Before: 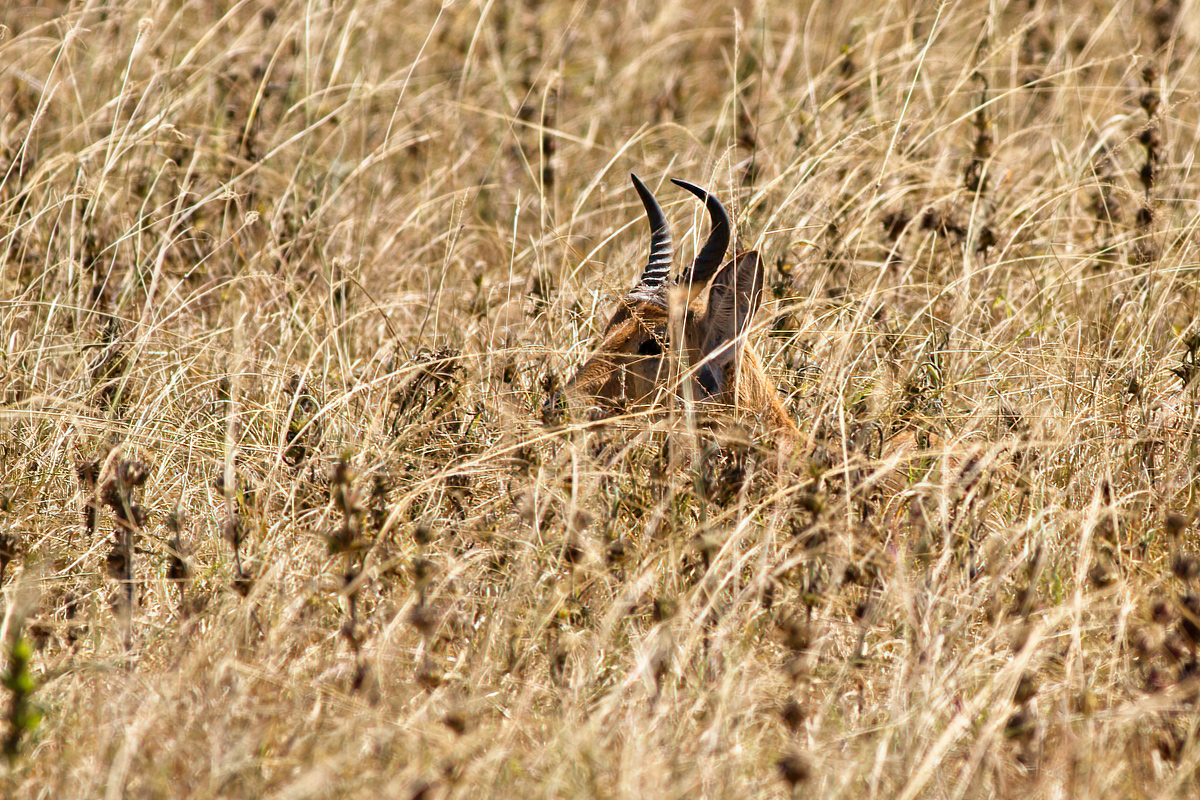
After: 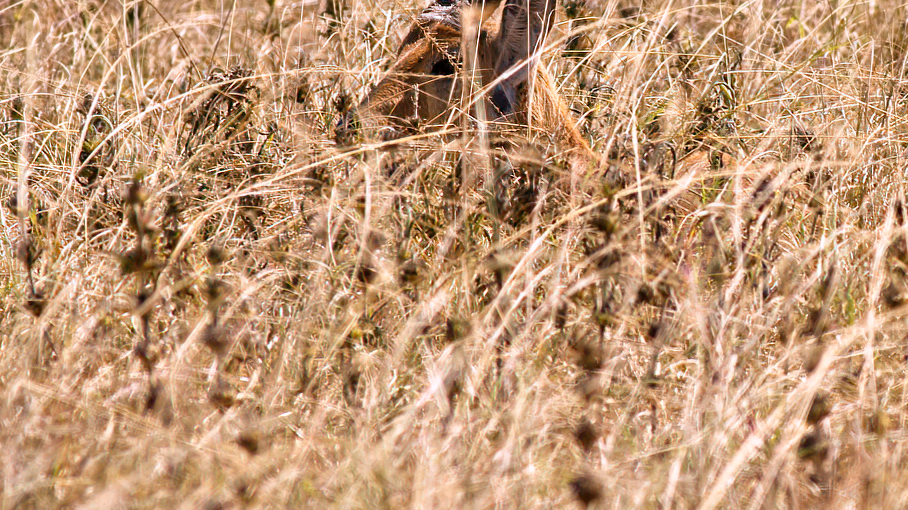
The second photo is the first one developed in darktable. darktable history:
crop and rotate: left 17.299%, top 35.115%, right 7.015%, bottom 1.024%
white balance: red 1.05, blue 1.072
